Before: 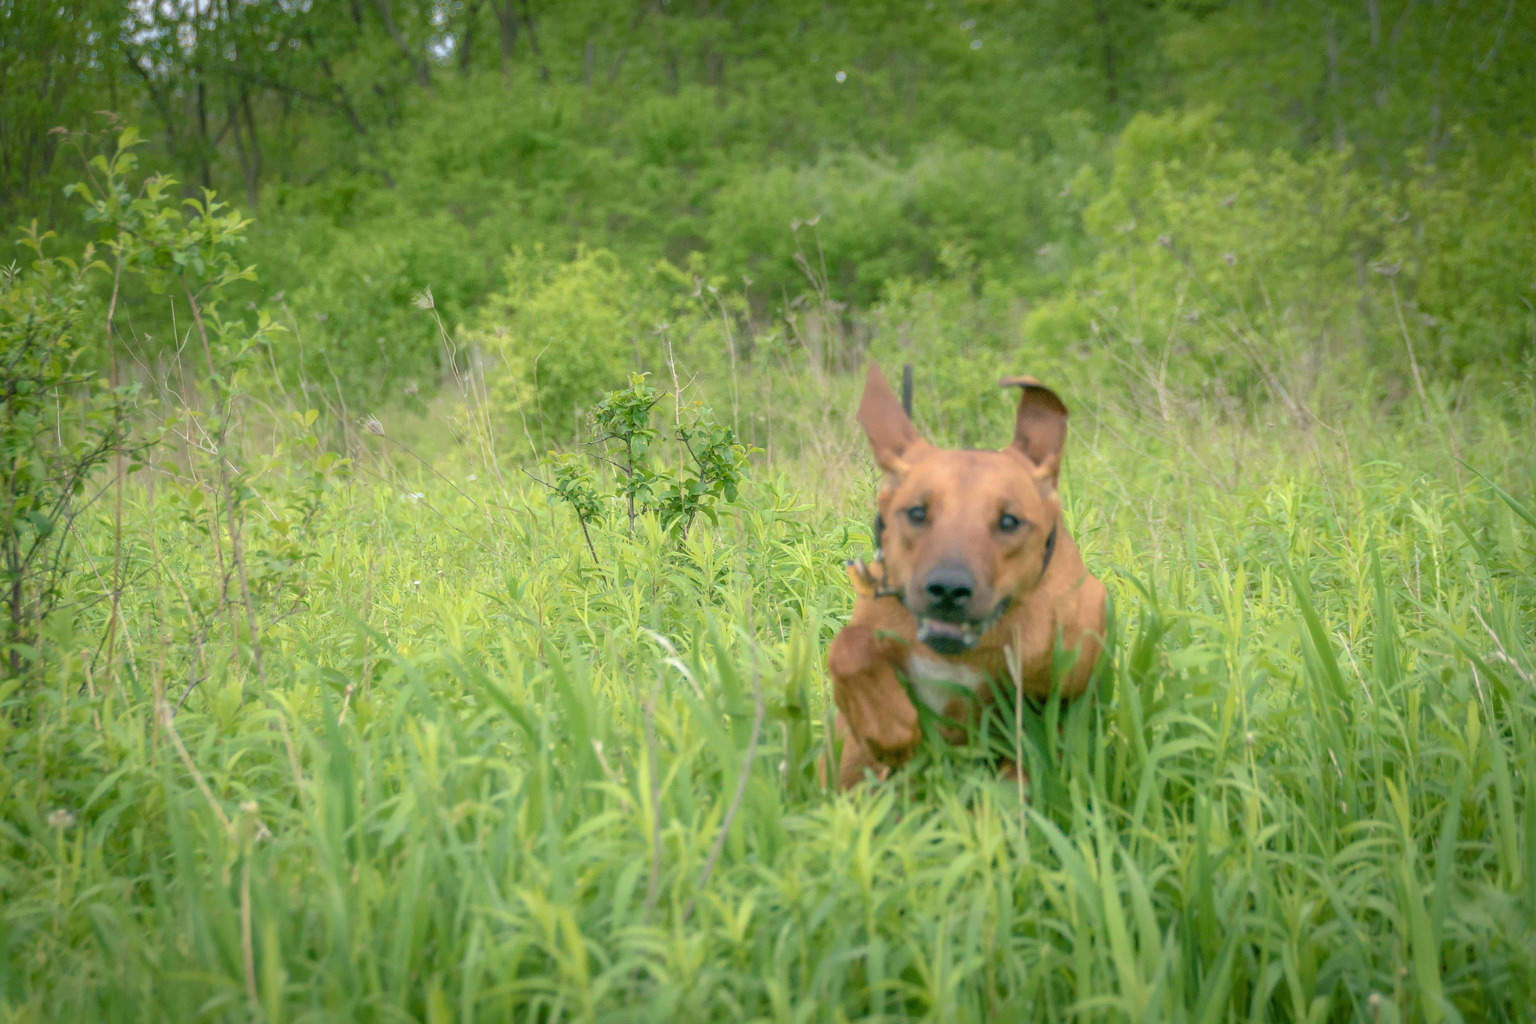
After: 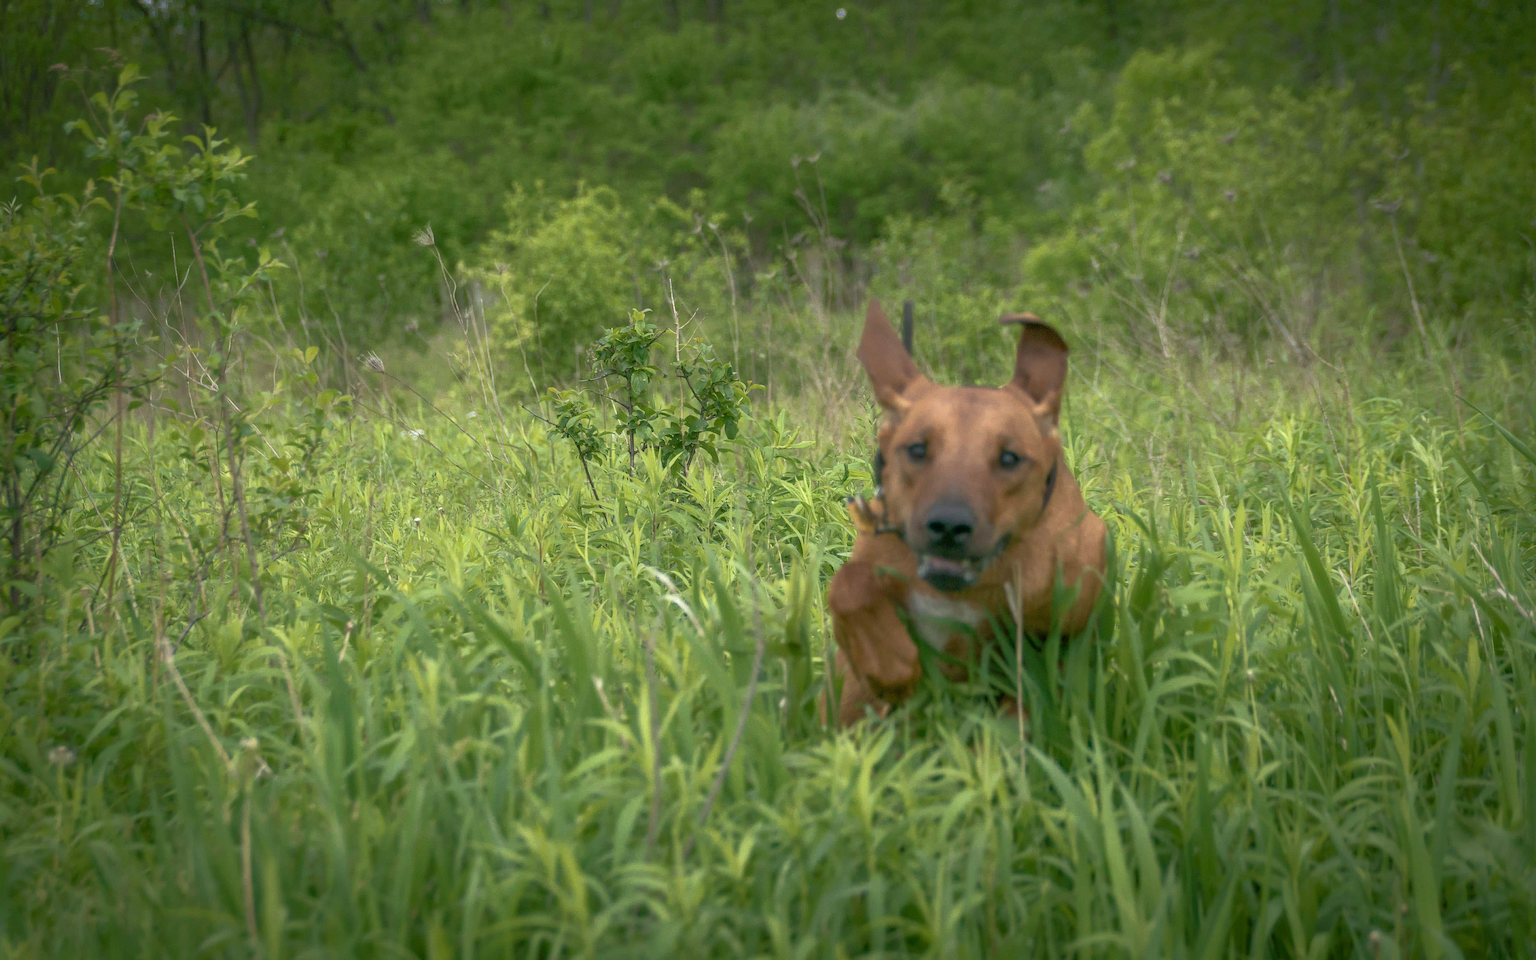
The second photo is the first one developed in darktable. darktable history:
crop and rotate: top 6.25%
rgb curve: curves: ch0 [(0, 0) (0.415, 0.237) (1, 1)]
